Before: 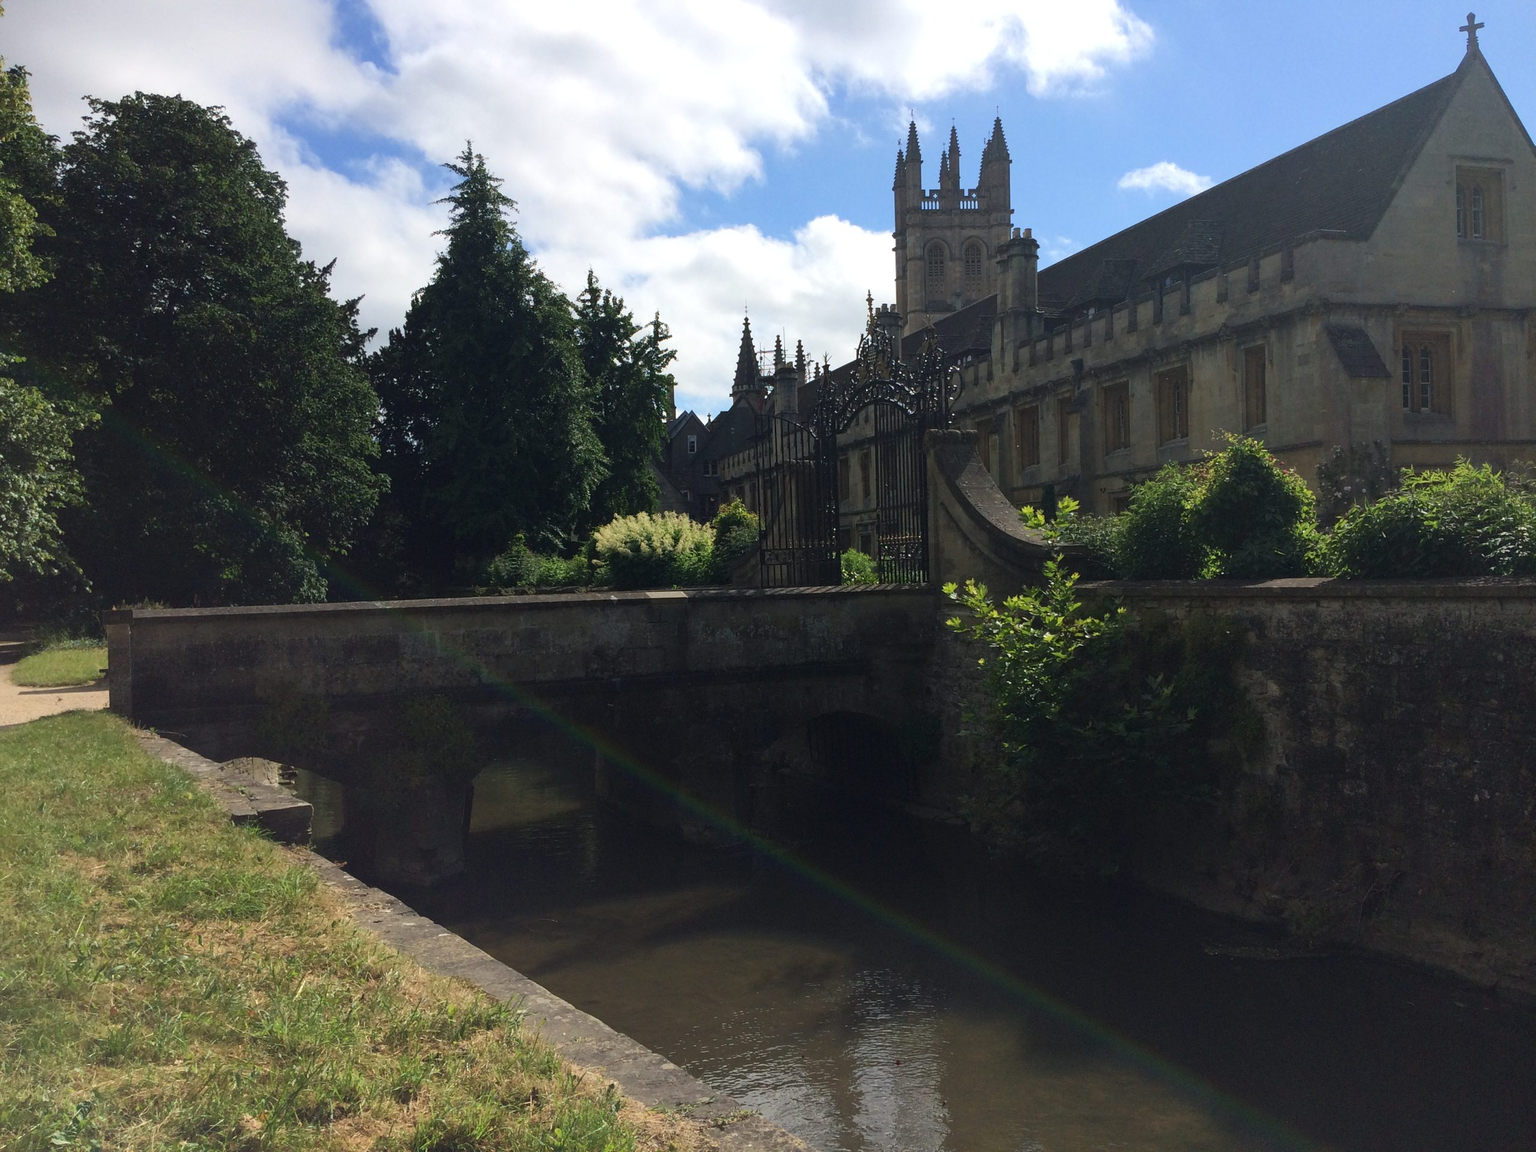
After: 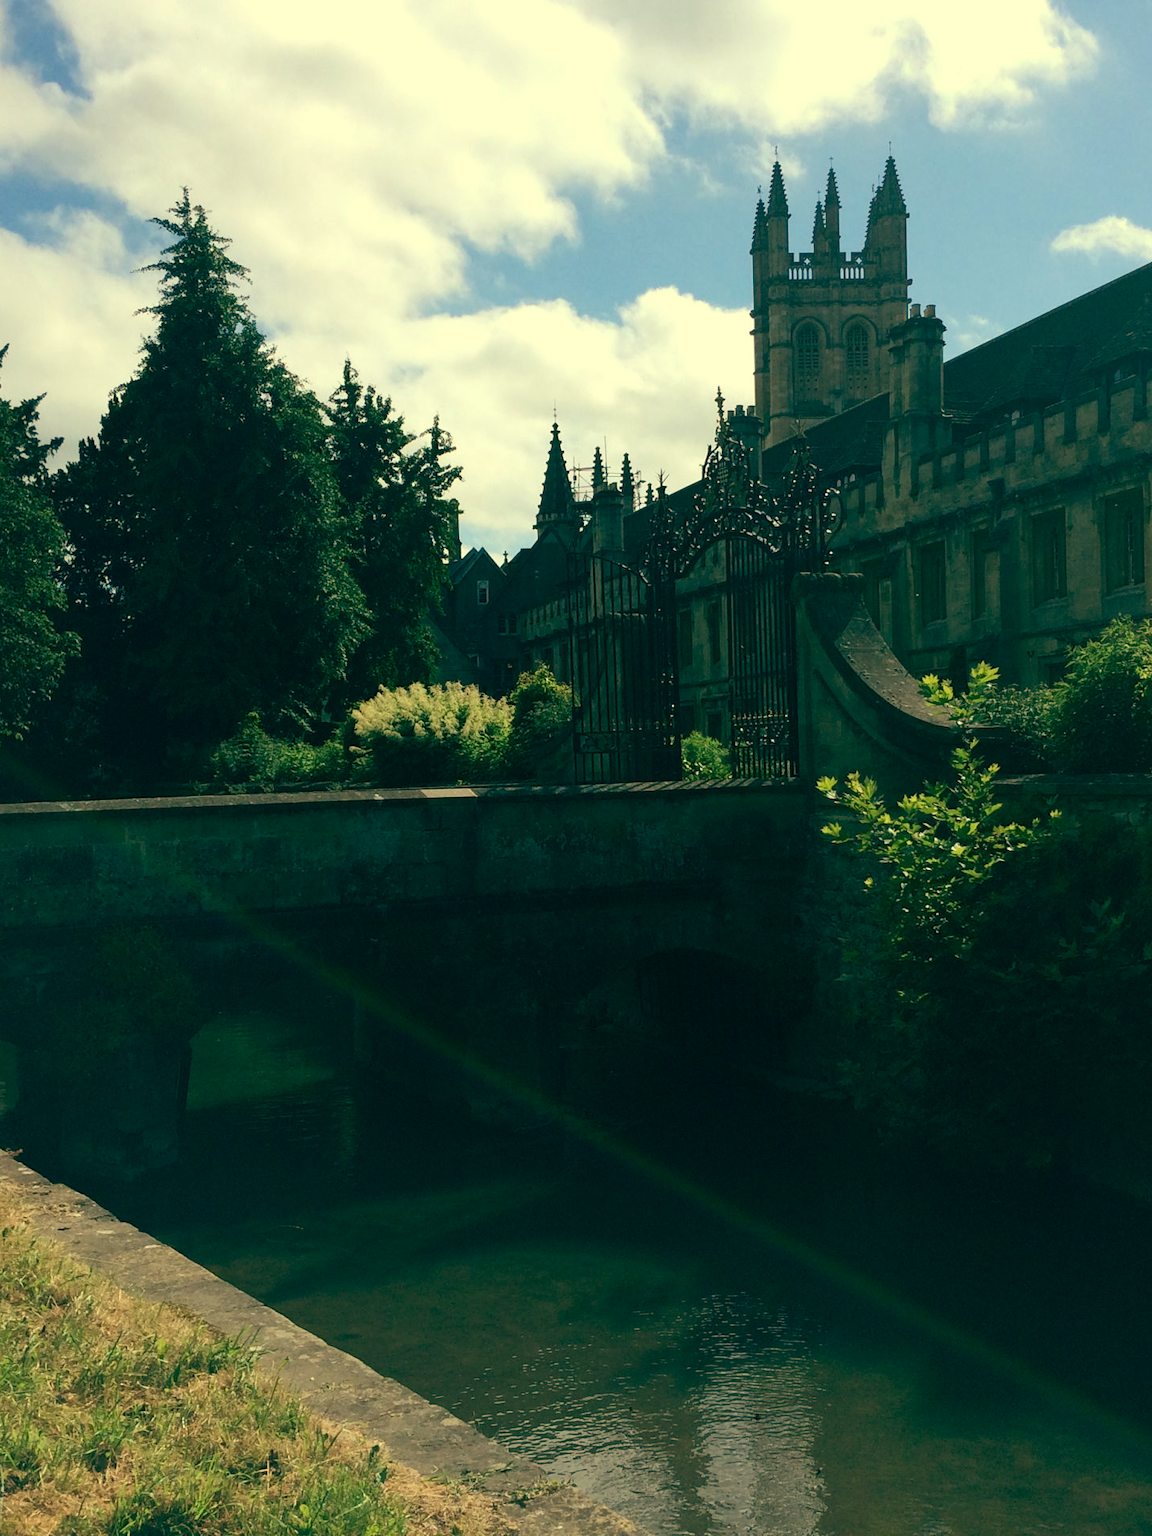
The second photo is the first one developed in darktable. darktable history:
crop: left 21.496%, right 22.254%
color balance: mode lift, gamma, gain (sRGB), lift [1, 0.69, 1, 1], gamma [1, 1.482, 1, 1], gain [1, 1, 1, 0.802]
